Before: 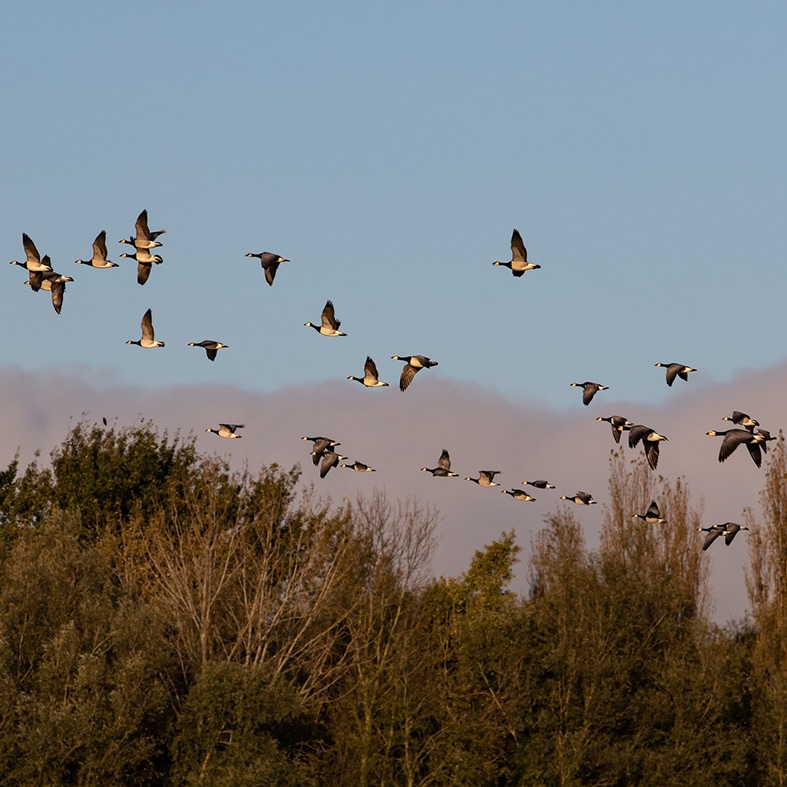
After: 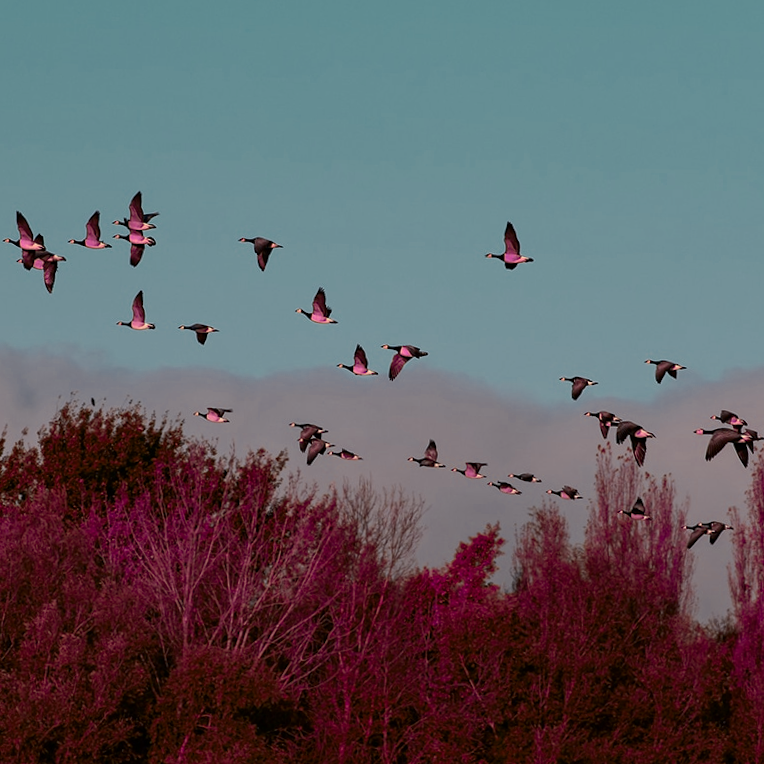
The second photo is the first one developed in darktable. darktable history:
color zones: curves: ch0 [(0.826, 0.353)]; ch1 [(0.242, 0.647) (0.889, 0.342)]; ch2 [(0.246, 0.089) (0.969, 0.068)]
contrast brightness saturation: brightness -0.09
white balance: red 0.974, blue 1.044
crop and rotate: angle -1.69°
